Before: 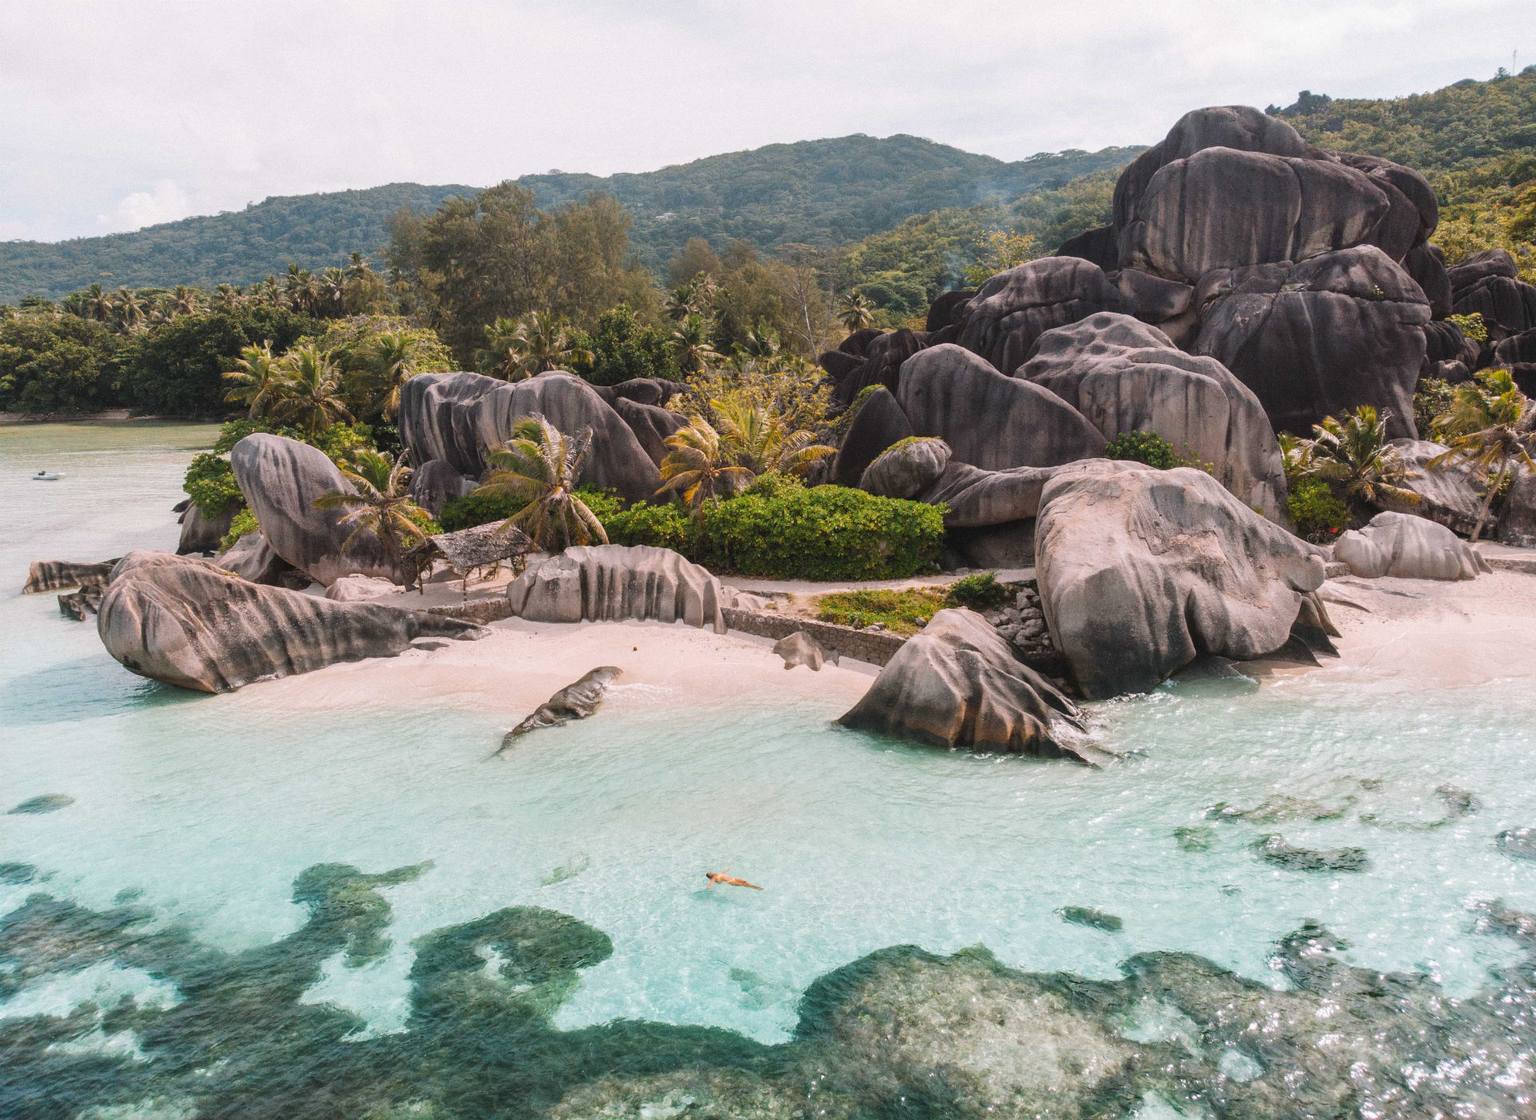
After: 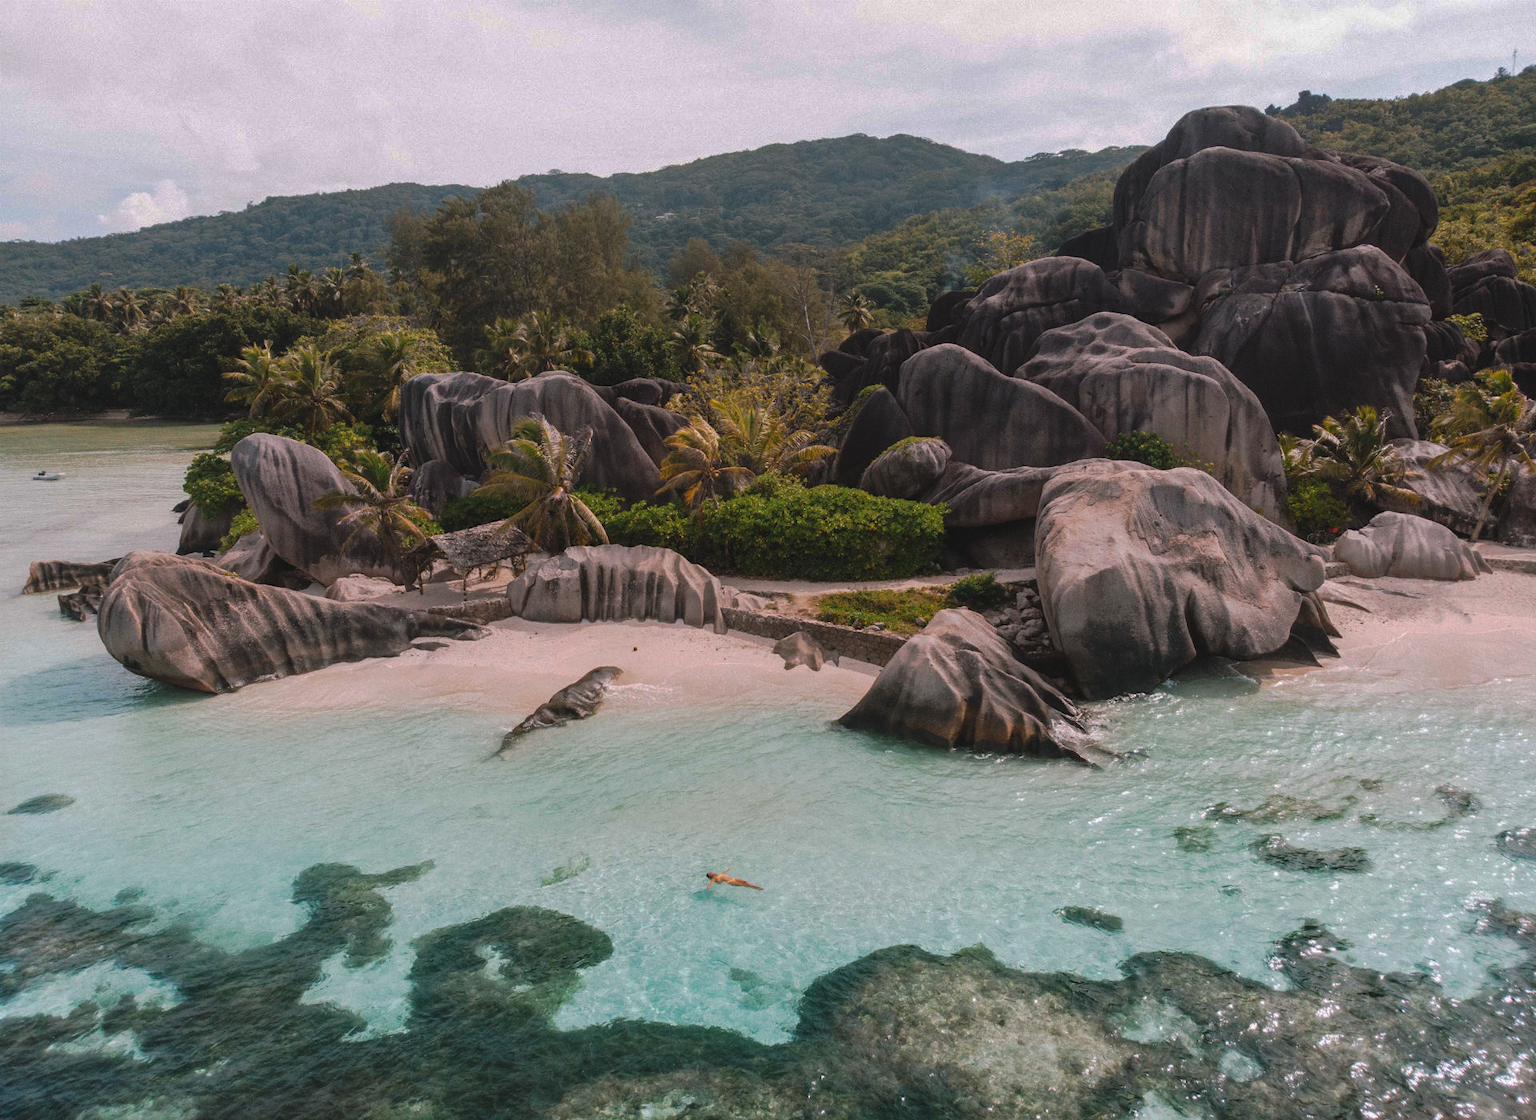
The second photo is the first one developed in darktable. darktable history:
tone curve: curves: ch0 [(0, 0) (0.003, 0.029) (0.011, 0.034) (0.025, 0.044) (0.044, 0.057) (0.069, 0.07) (0.1, 0.084) (0.136, 0.104) (0.177, 0.127) (0.224, 0.156) (0.277, 0.192) (0.335, 0.236) (0.399, 0.284) (0.468, 0.339) (0.543, 0.393) (0.623, 0.454) (0.709, 0.541) (0.801, 0.65) (0.898, 0.766) (1, 1)], preserve colors none
